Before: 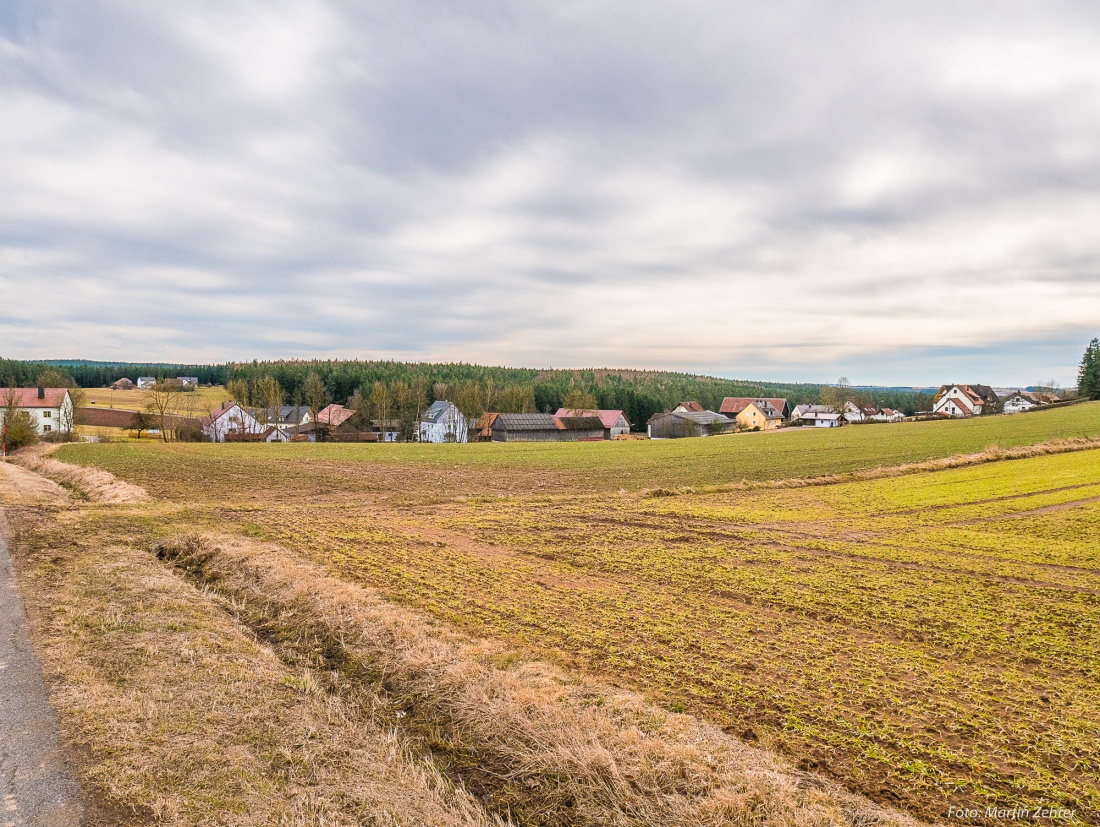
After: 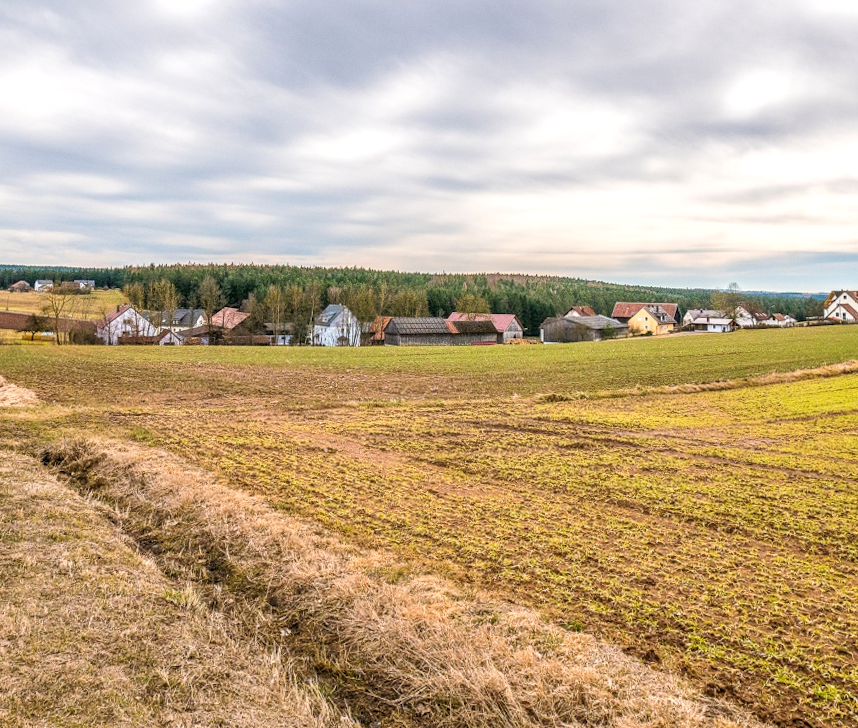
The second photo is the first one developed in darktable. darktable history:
rotate and perspective: rotation 0.215°, lens shift (vertical) -0.139, crop left 0.069, crop right 0.939, crop top 0.002, crop bottom 0.996
levels: levels [0, 0.48, 0.961]
crop: left 6.446%, top 8.188%, right 9.538%, bottom 3.548%
local contrast: on, module defaults
